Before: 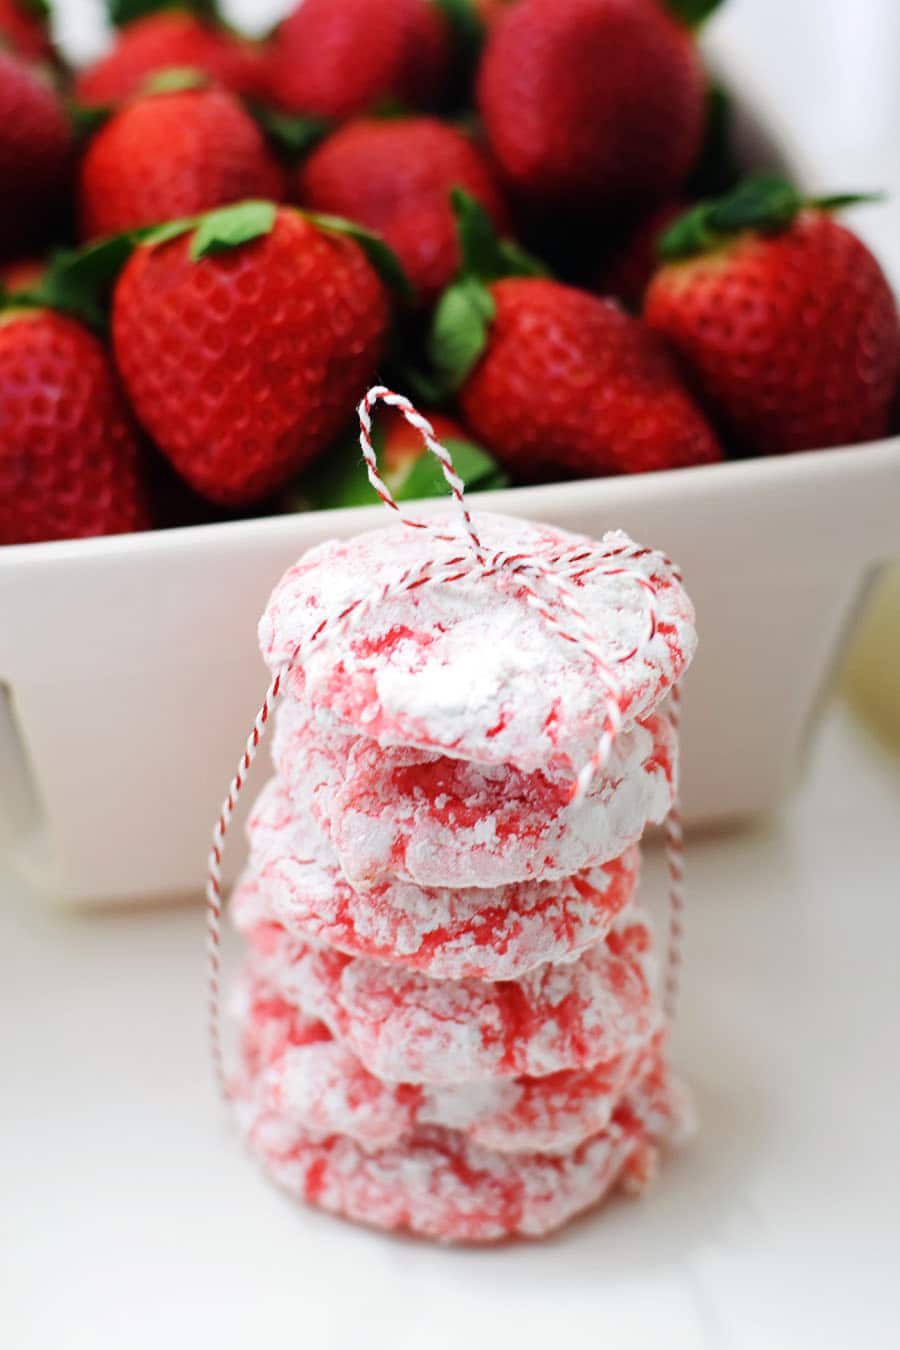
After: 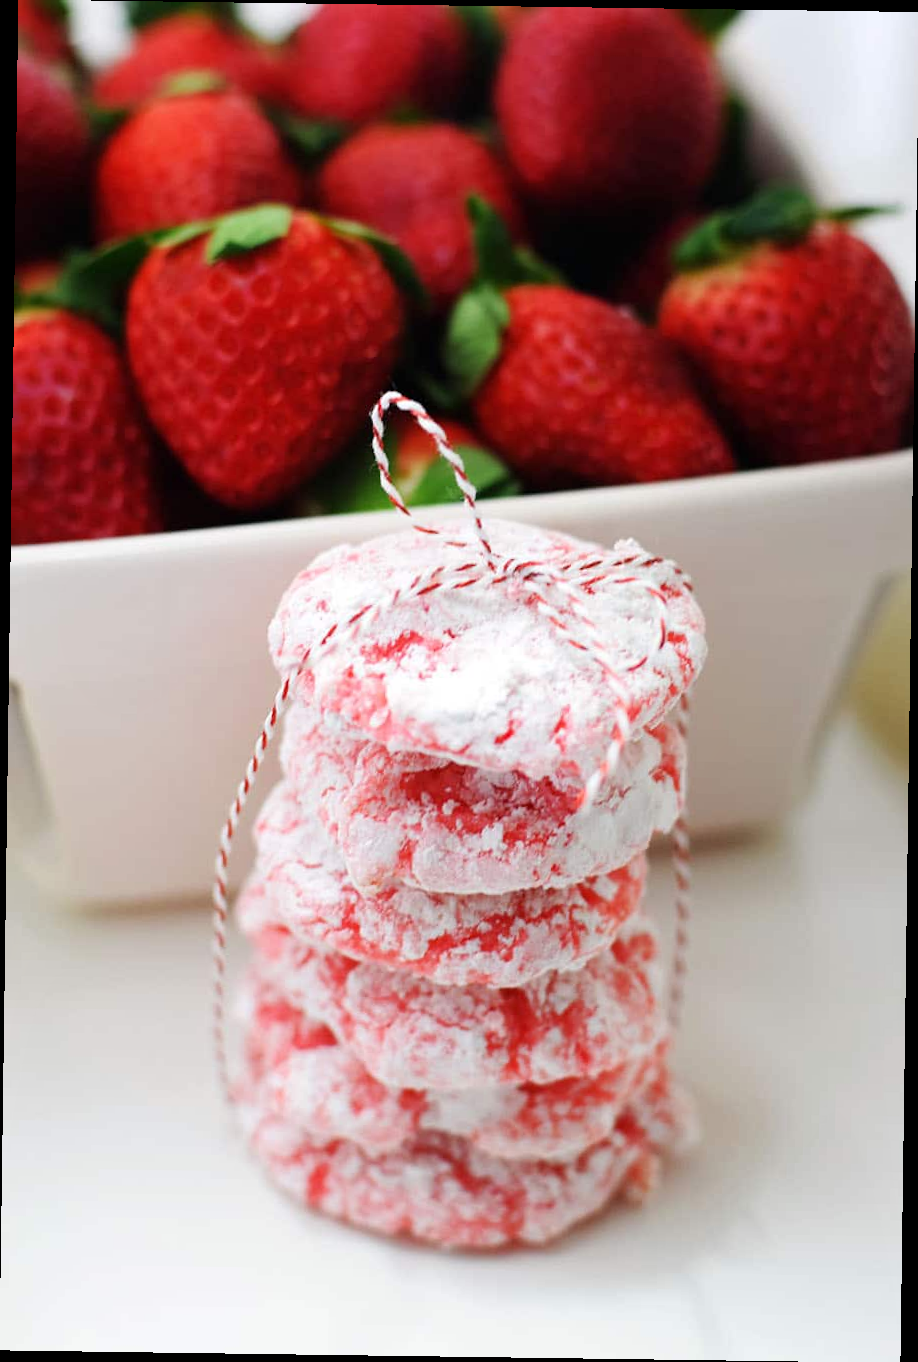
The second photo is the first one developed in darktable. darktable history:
rotate and perspective: rotation 0.8°, automatic cropping off
tone equalizer: on, module defaults
